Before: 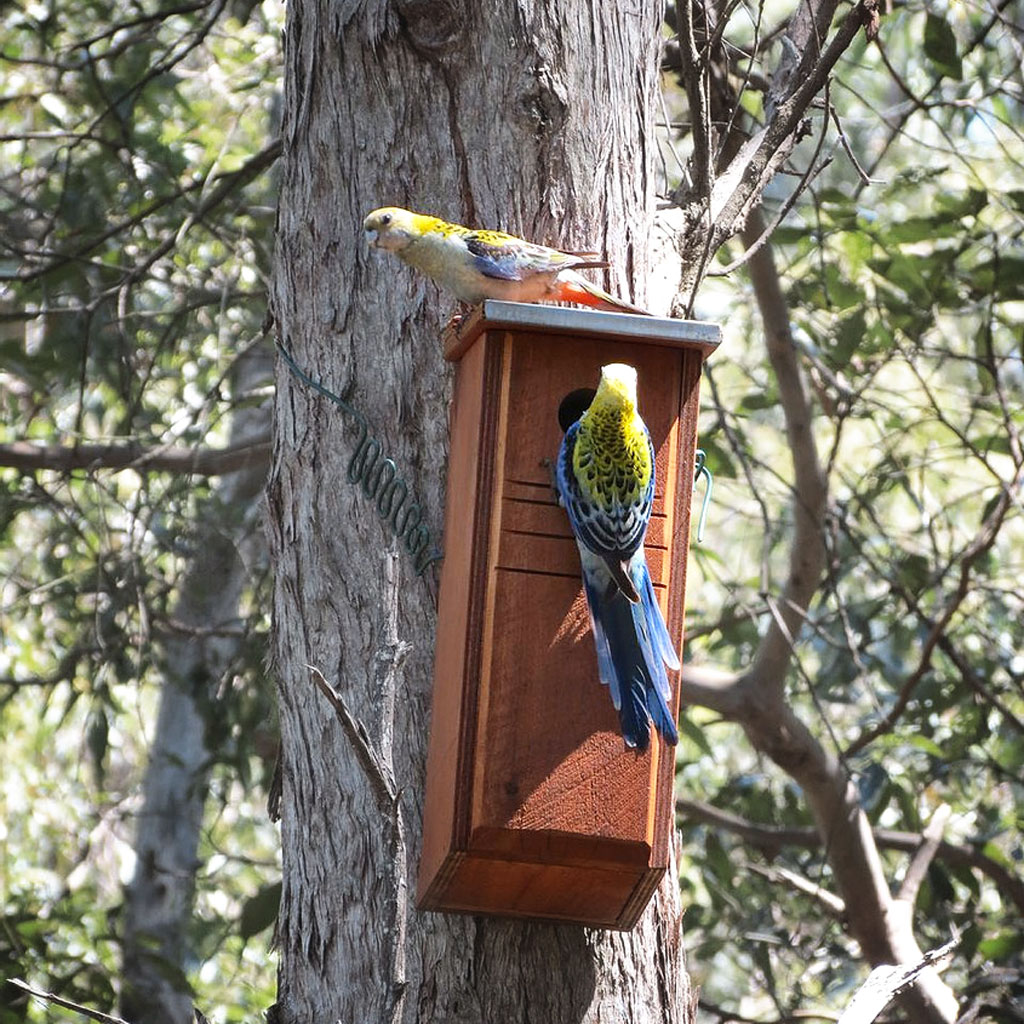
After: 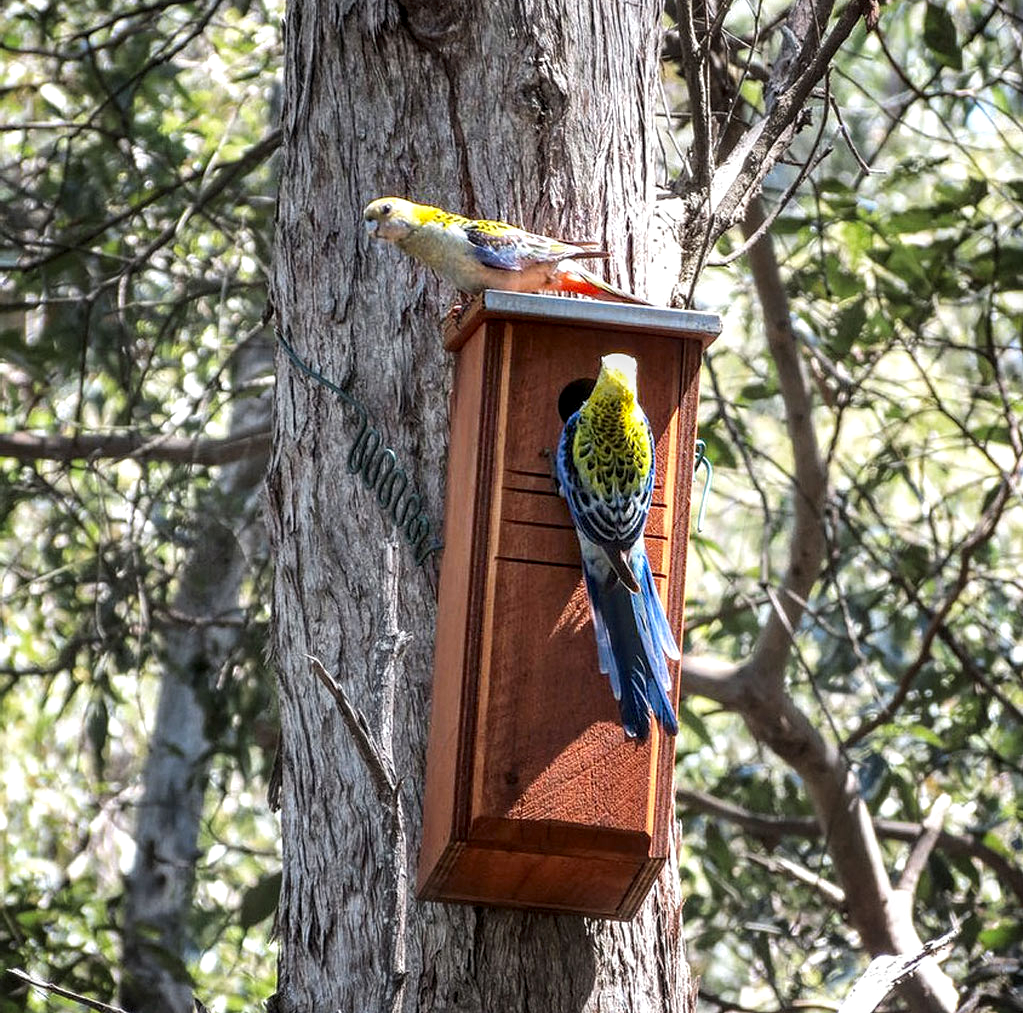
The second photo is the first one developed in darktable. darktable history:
local contrast: highlights 25%, detail 150%
color correction: saturation 1.1
crop: top 1.049%, right 0.001%
sharpen: radius 5.325, amount 0.312, threshold 26.433
